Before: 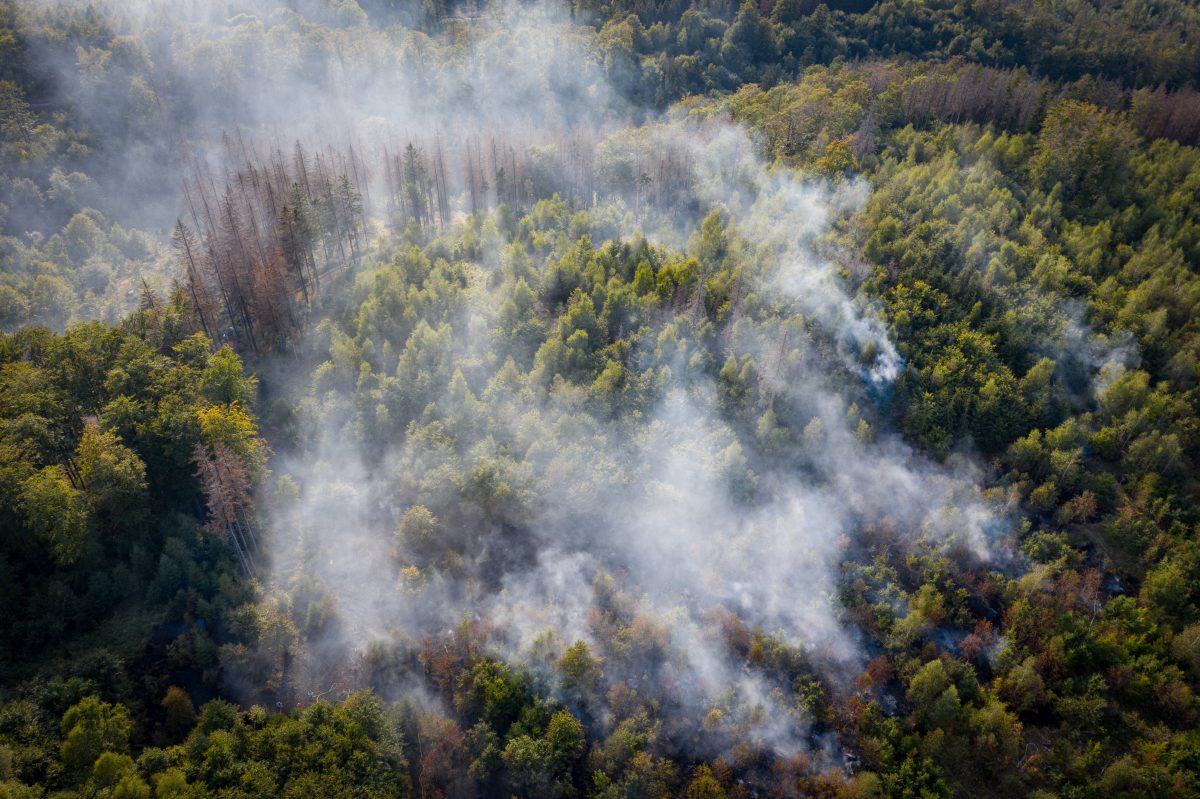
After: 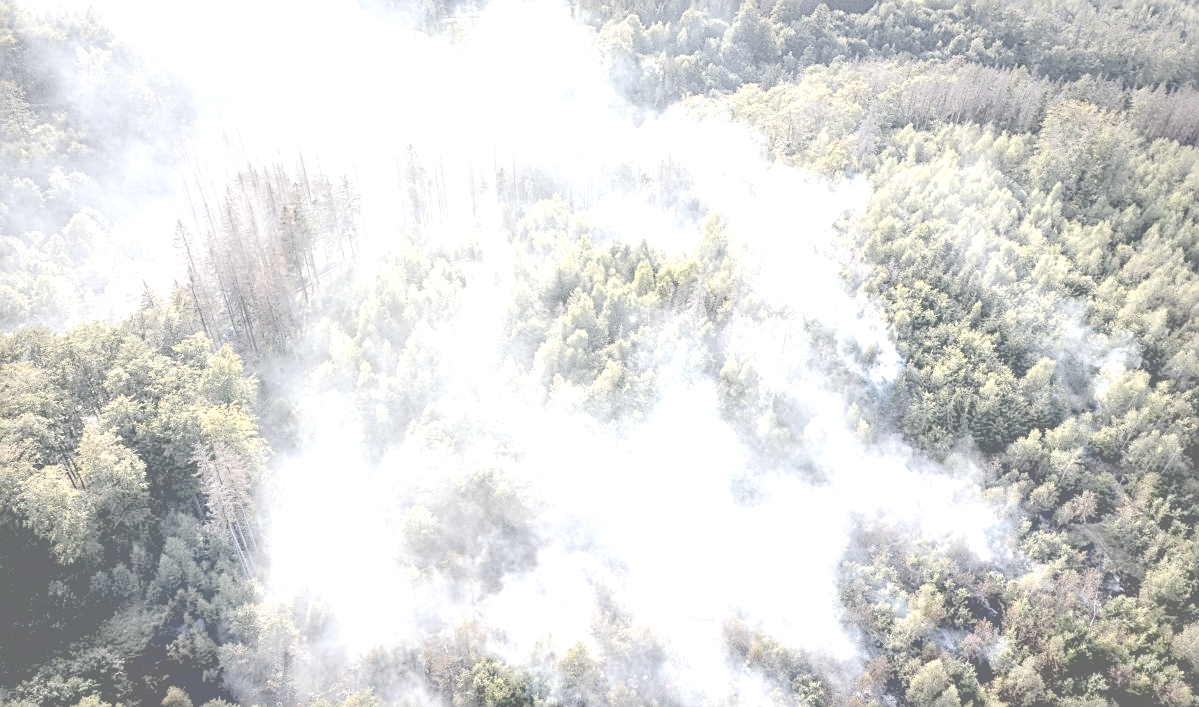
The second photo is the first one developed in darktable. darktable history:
exposure: black level correction 0.006, exposure 2.085 EV, compensate highlight preservation false
crop and rotate: top 0%, bottom 11.485%
contrast brightness saturation: contrast -0.307, brightness 0.745, saturation -0.799
color zones: curves: ch0 [(0.068, 0.464) (0.25, 0.5) (0.48, 0.508) (0.75, 0.536) (0.886, 0.476) (0.967, 0.456)]; ch1 [(0.066, 0.456) (0.25, 0.5) (0.616, 0.508) (0.746, 0.56) (0.934, 0.444)]
local contrast: on, module defaults
tone equalizer: -8 EV -0.454 EV, -7 EV -0.383 EV, -6 EV -0.318 EV, -5 EV -0.243 EV, -3 EV 0.195 EV, -2 EV 0.307 EV, -1 EV 0.402 EV, +0 EV 0.409 EV
sharpen: on, module defaults
